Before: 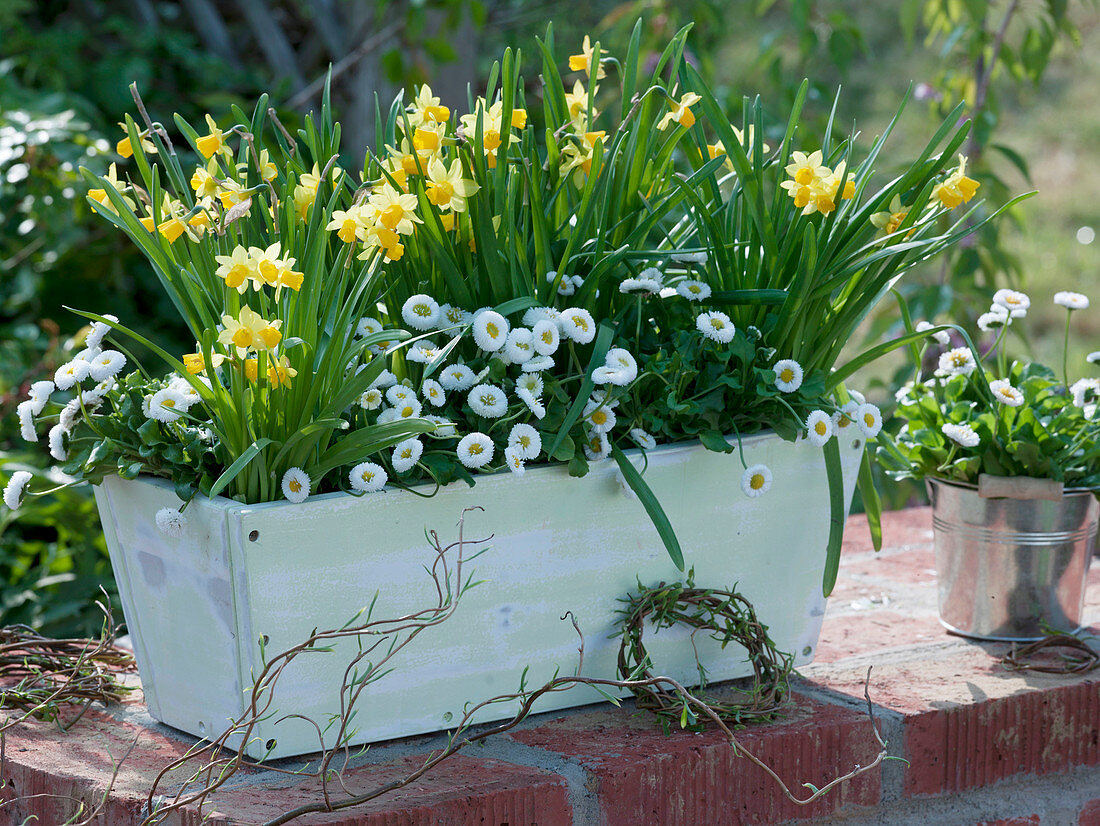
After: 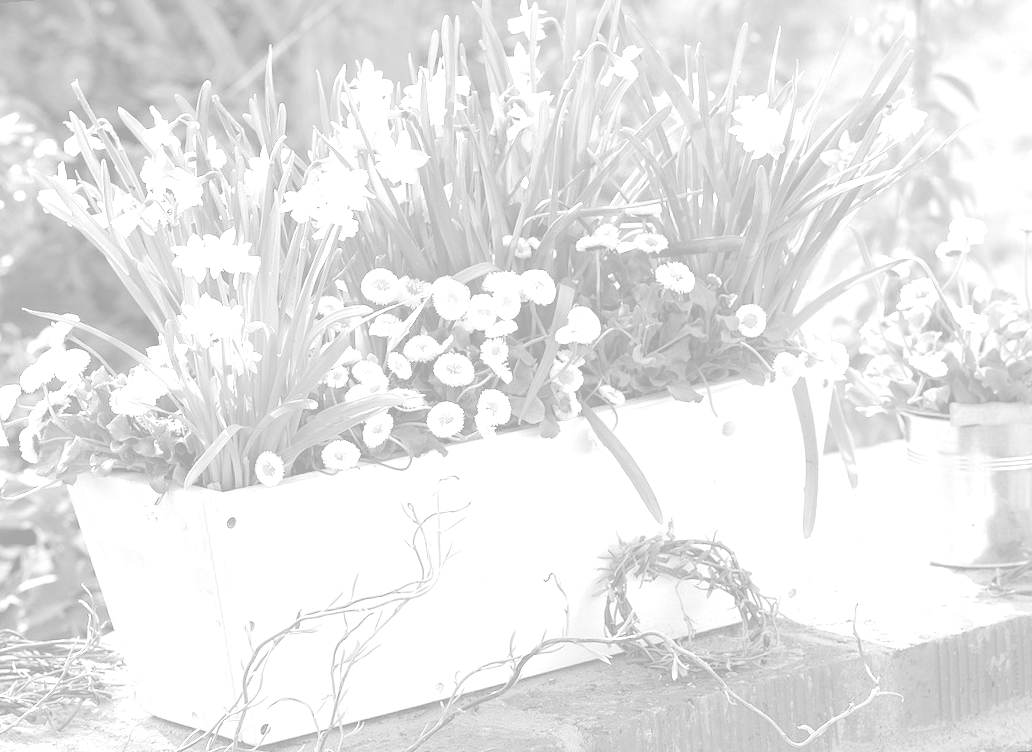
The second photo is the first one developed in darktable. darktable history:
monochrome: a 16.01, b -2.65, highlights 0.52
crop and rotate: left 0.126%
rotate and perspective: rotation -4.57°, crop left 0.054, crop right 0.944, crop top 0.087, crop bottom 0.914
colorize: hue 36°, saturation 71%, lightness 80.79%
